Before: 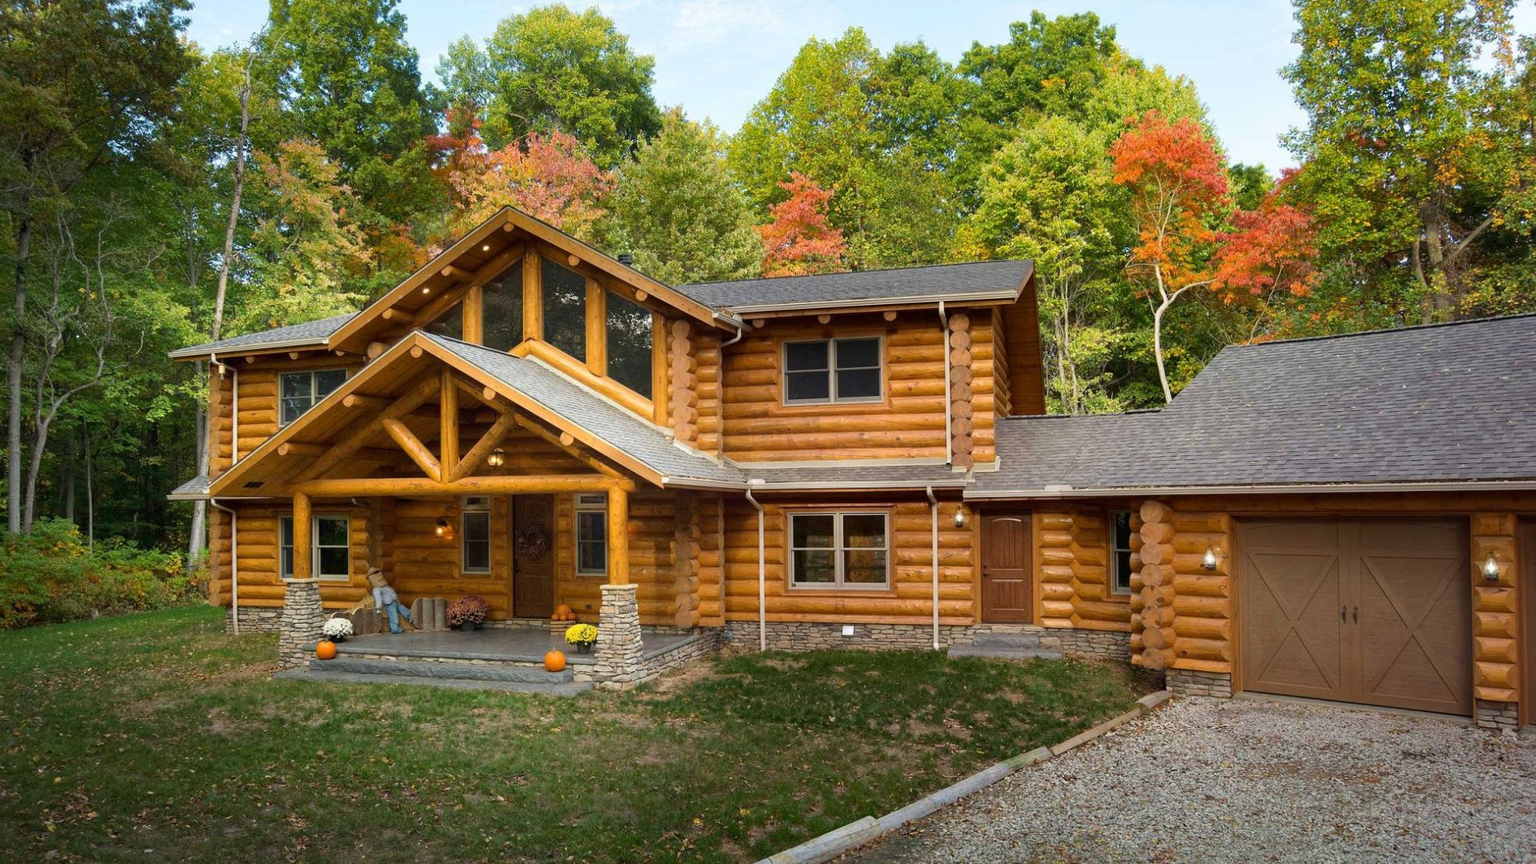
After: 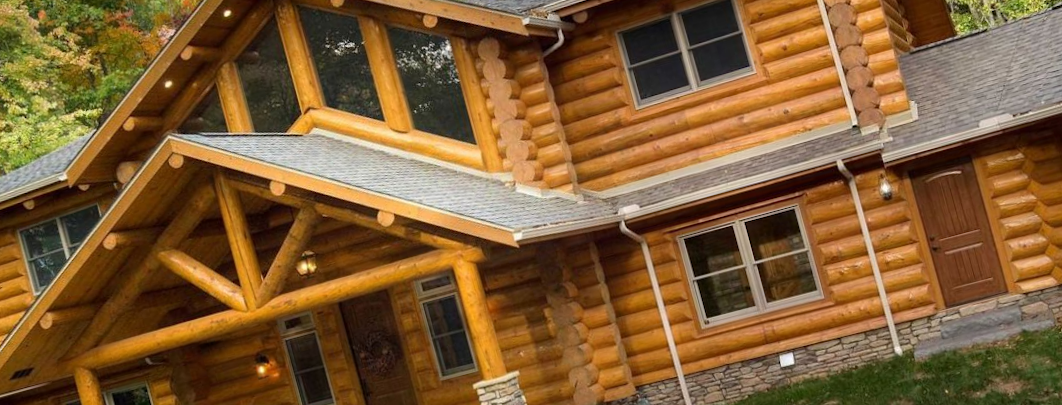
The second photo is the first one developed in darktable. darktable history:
rotate and perspective: rotation -14.8°, crop left 0.1, crop right 0.903, crop top 0.25, crop bottom 0.748
crop: left 13.312%, top 31.28%, right 24.627%, bottom 15.582%
